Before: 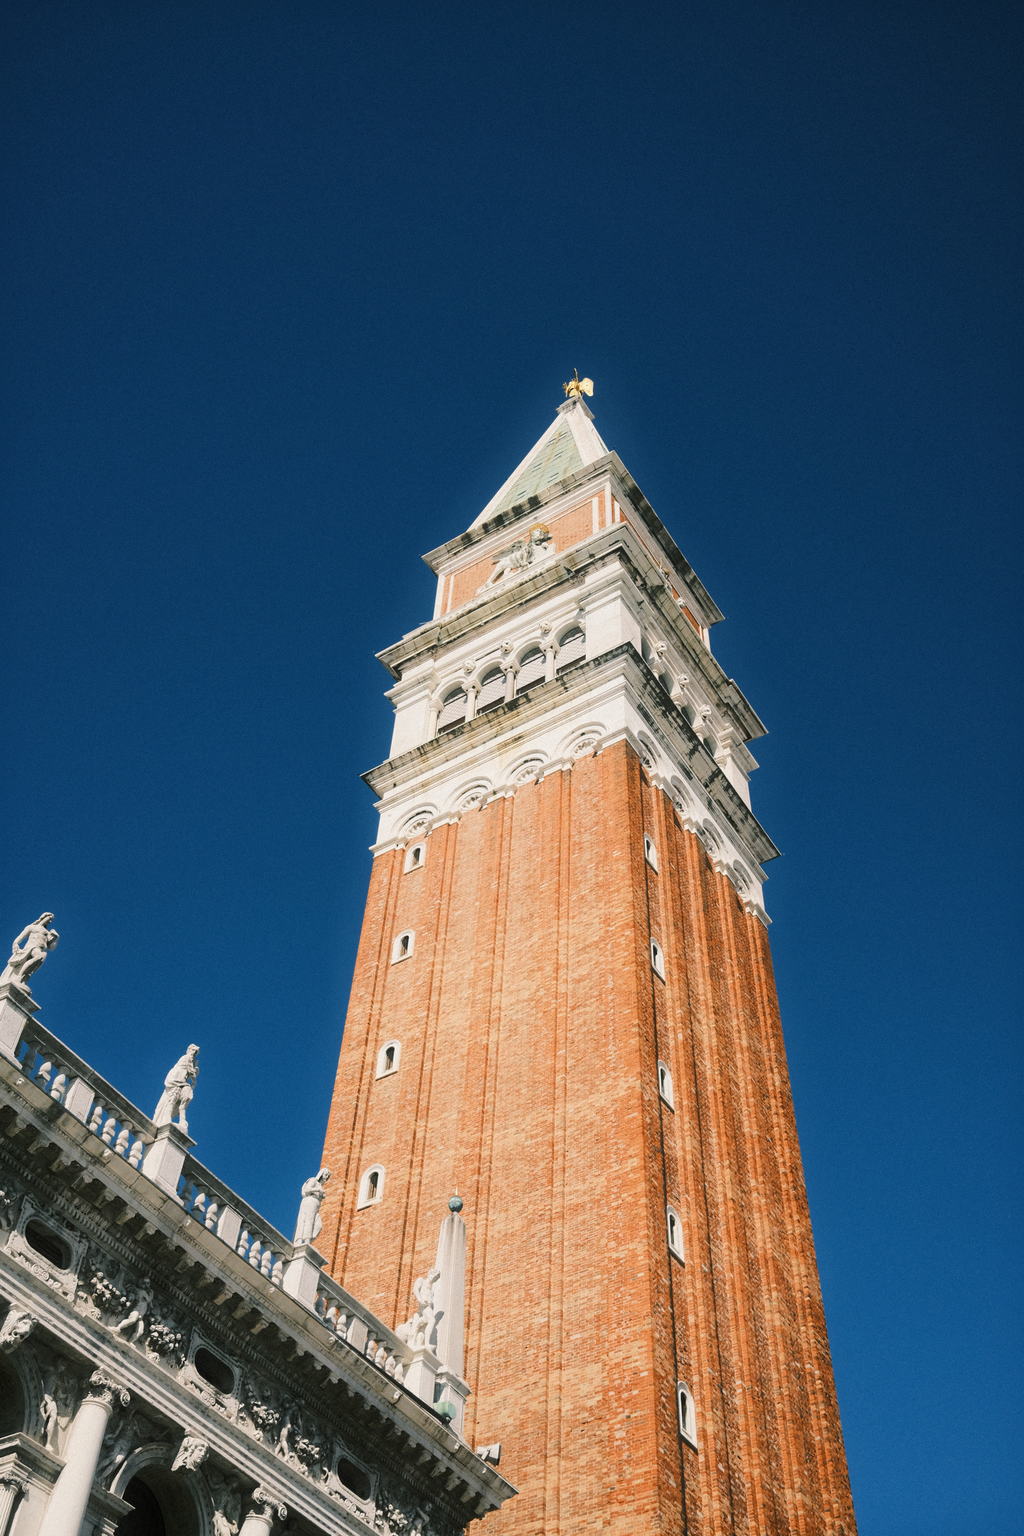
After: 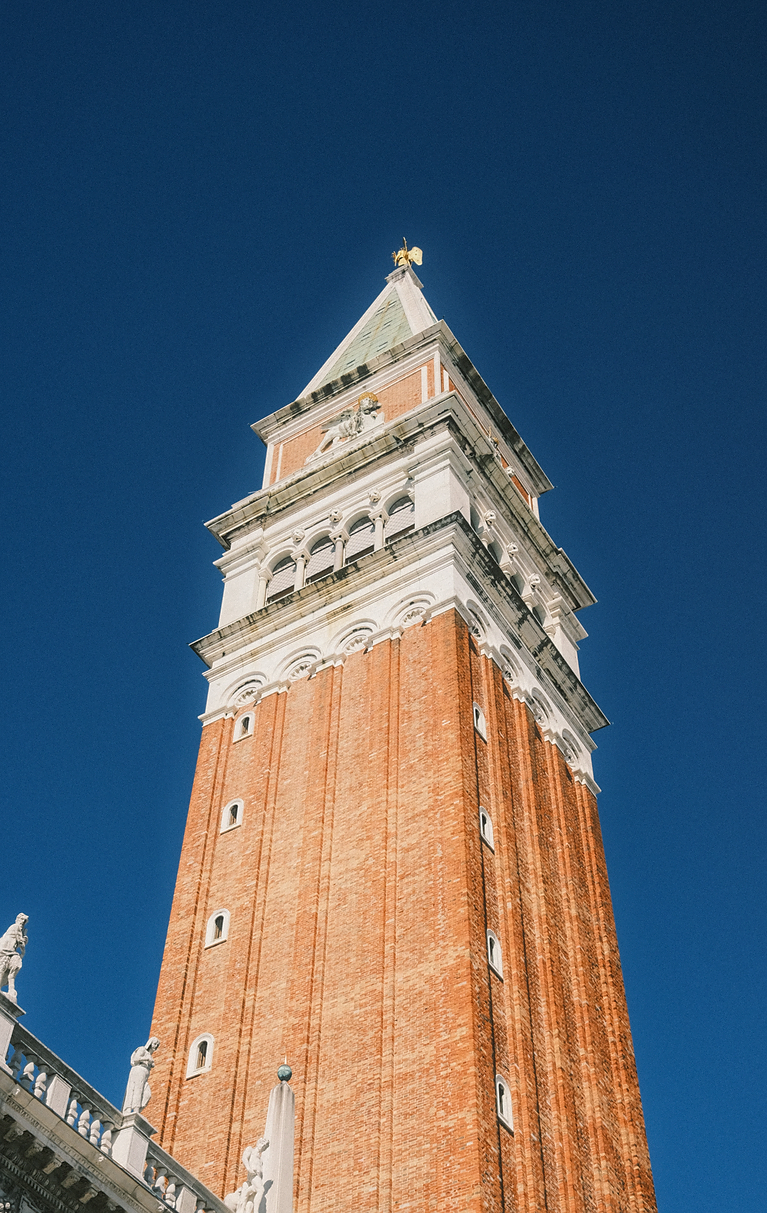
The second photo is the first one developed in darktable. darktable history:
crop: left 16.782%, top 8.563%, right 8.266%, bottom 12.422%
local contrast: detail 109%
sharpen: radius 1.033, threshold 0.896
